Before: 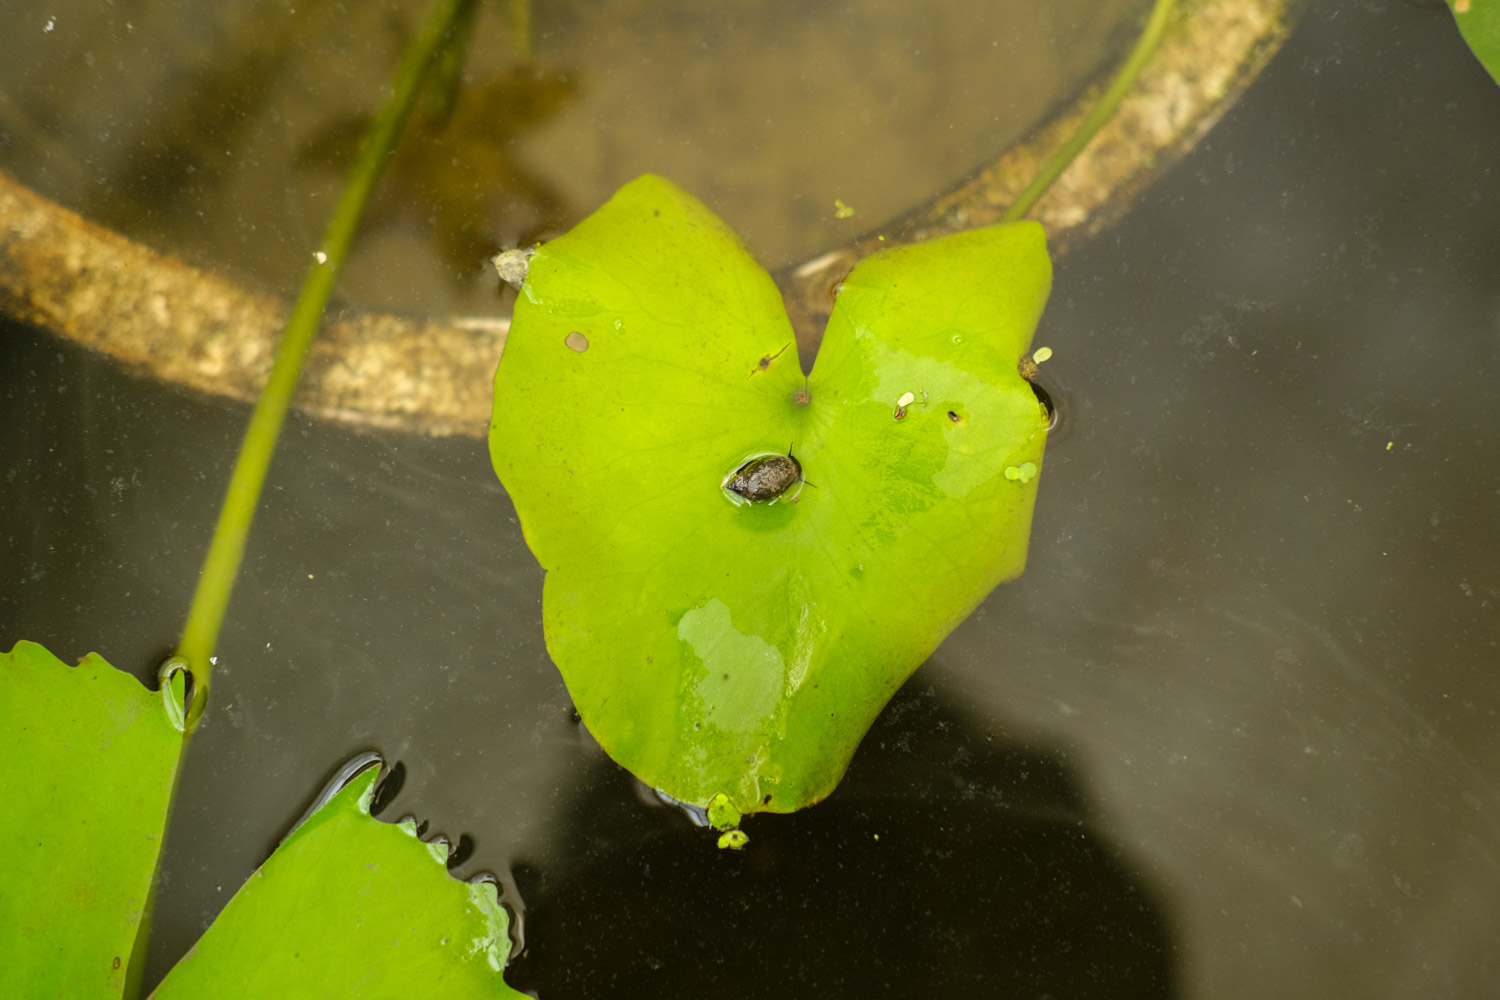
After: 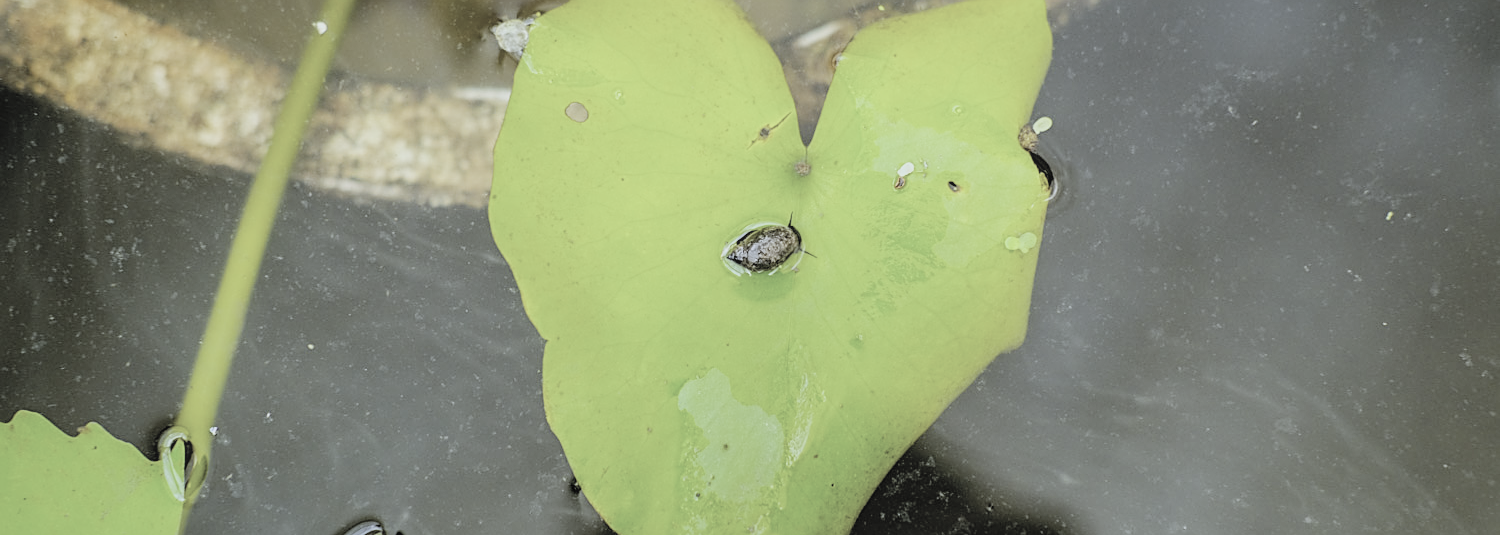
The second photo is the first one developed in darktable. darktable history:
local contrast: detail 110%
sharpen: on, module defaults
crop and rotate: top 23.043%, bottom 23.437%
white balance: red 0.871, blue 1.249
contrast brightness saturation: brightness 0.18, saturation -0.5
haze removal: adaptive false
filmic rgb: black relative exposure -7.32 EV, white relative exposure 5.09 EV, hardness 3.2
exposure: black level correction 0, exposure 0.68 EV, compensate exposure bias true, compensate highlight preservation false
